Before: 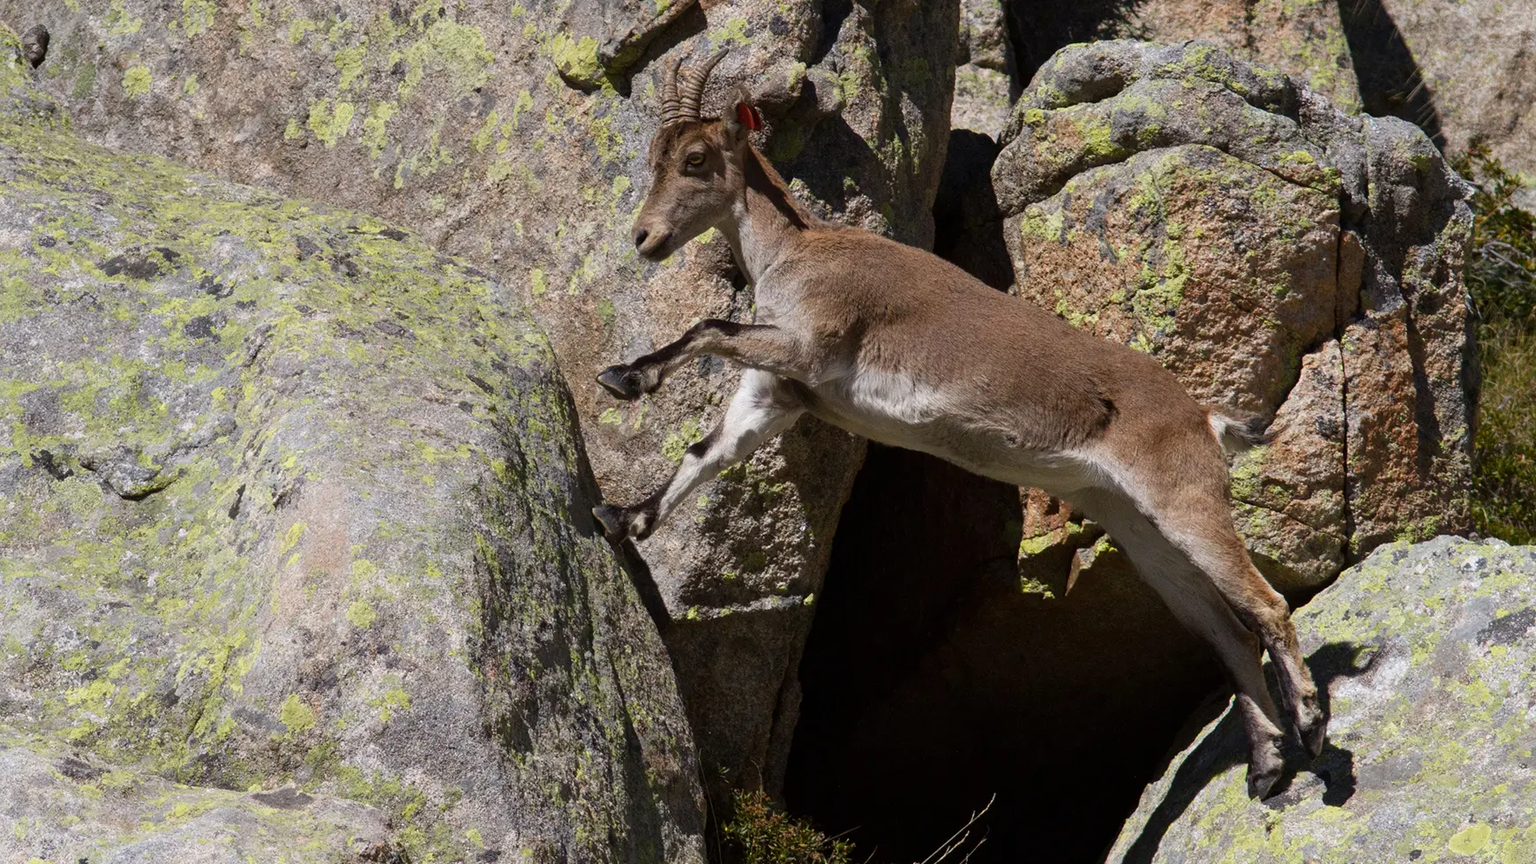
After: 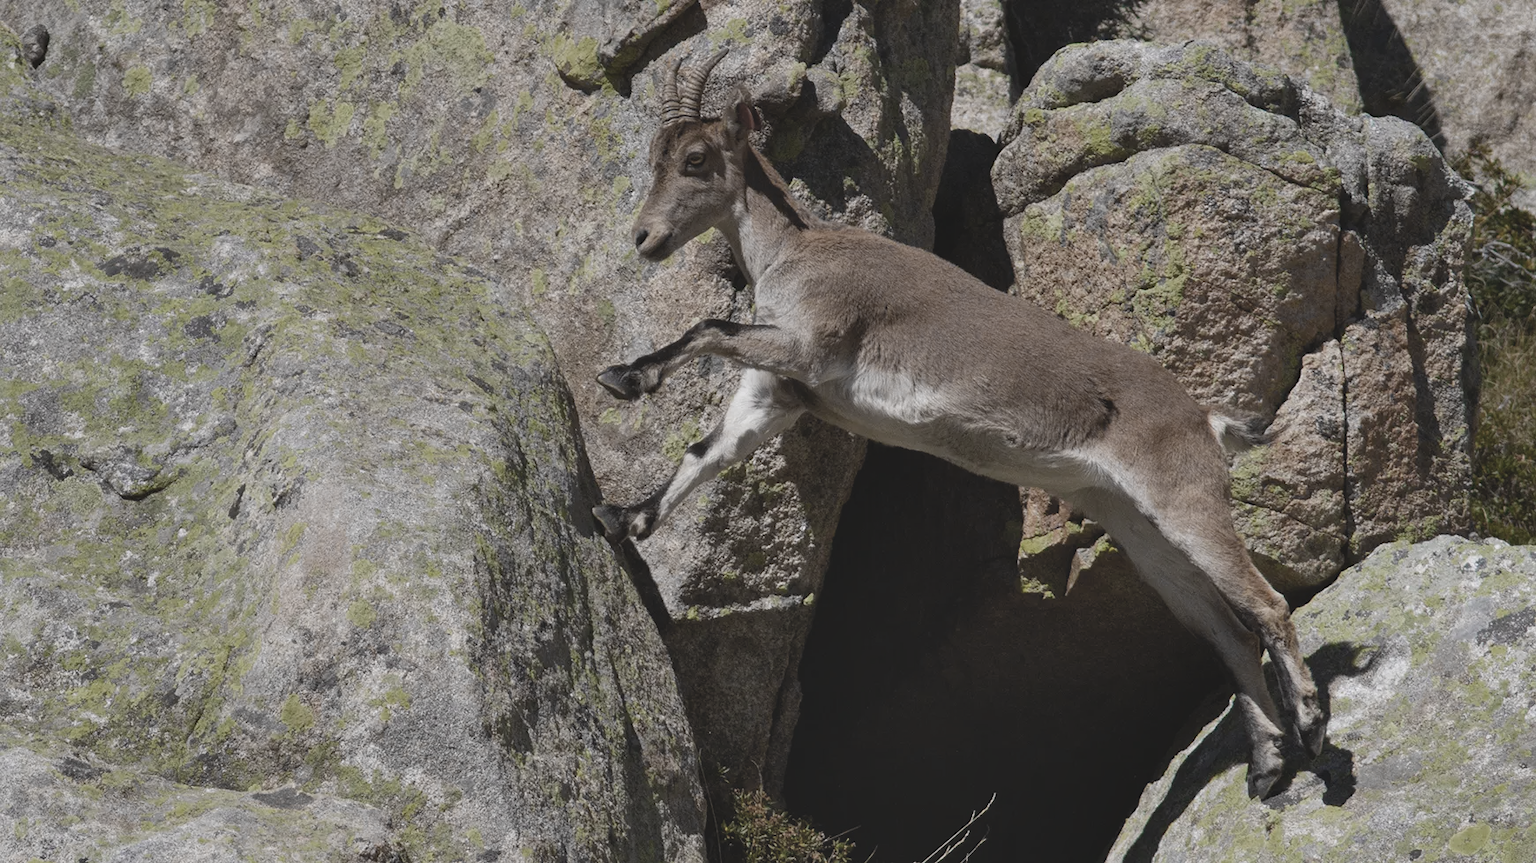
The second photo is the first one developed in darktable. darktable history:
shadows and highlights: radius 117.91, shadows 42.05, highlights -61.63, soften with gaussian
color zones: curves: ch0 [(0, 0.487) (0.241, 0.395) (0.434, 0.373) (0.658, 0.412) (0.838, 0.487)]; ch1 [(0, 0) (0.053, 0.053) (0.211, 0.202) (0.579, 0.259) (0.781, 0.241)]
exposure: exposure 0.129 EV, compensate highlight preservation false
contrast brightness saturation: contrast -0.182, saturation 0.186
